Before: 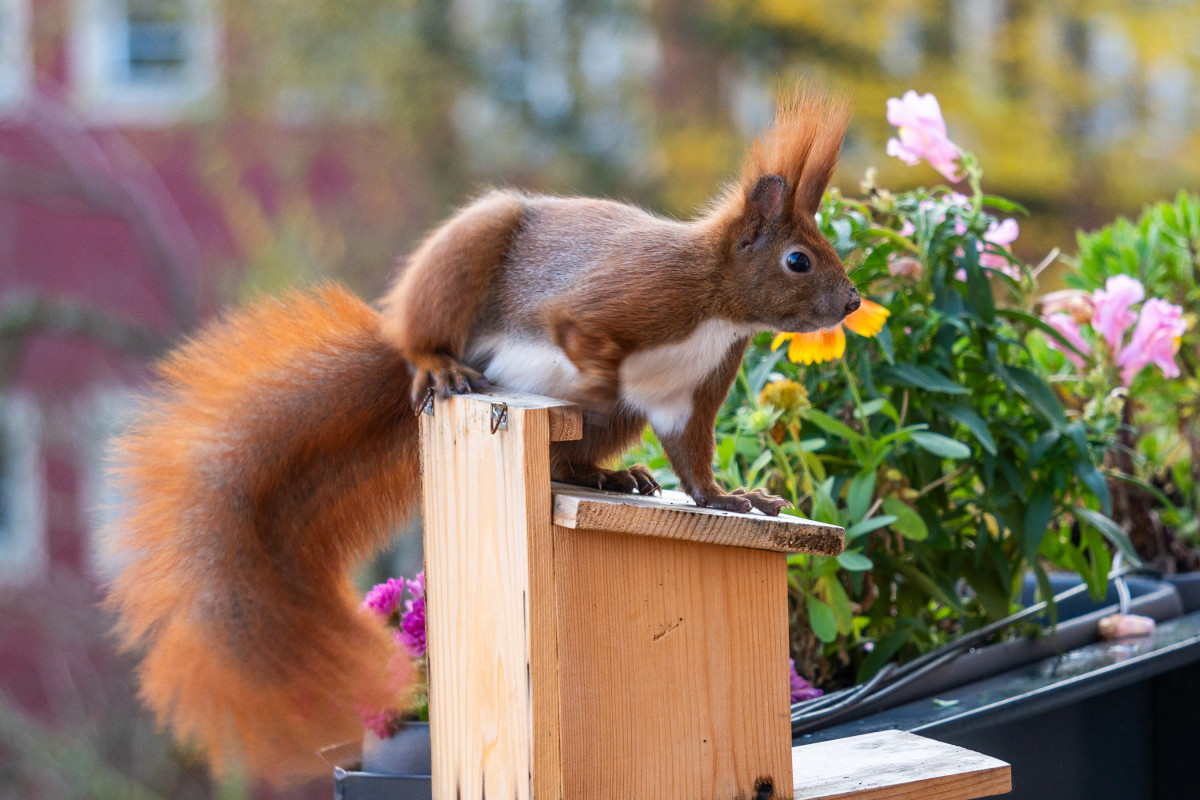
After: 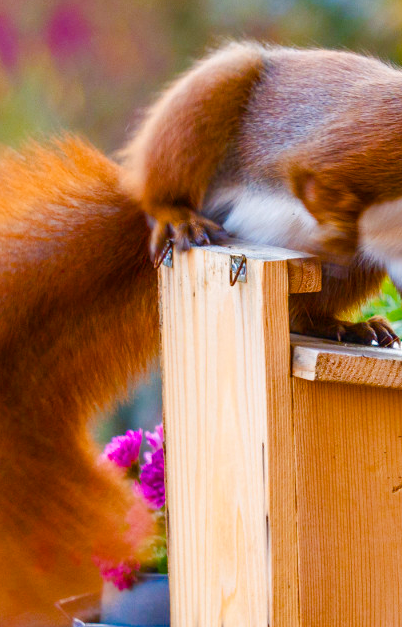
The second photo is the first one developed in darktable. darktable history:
crop and rotate: left 21.77%, top 18.528%, right 44.676%, bottom 2.997%
color balance rgb: perceptual saturation grading › global saturation 24.74%, perceptual saturation grading › highlights -51.22%, perceptual saturation grading › mid-tones 19.16%, perceptual saturation grading › shadows 60.98%, global vibrance 50%
